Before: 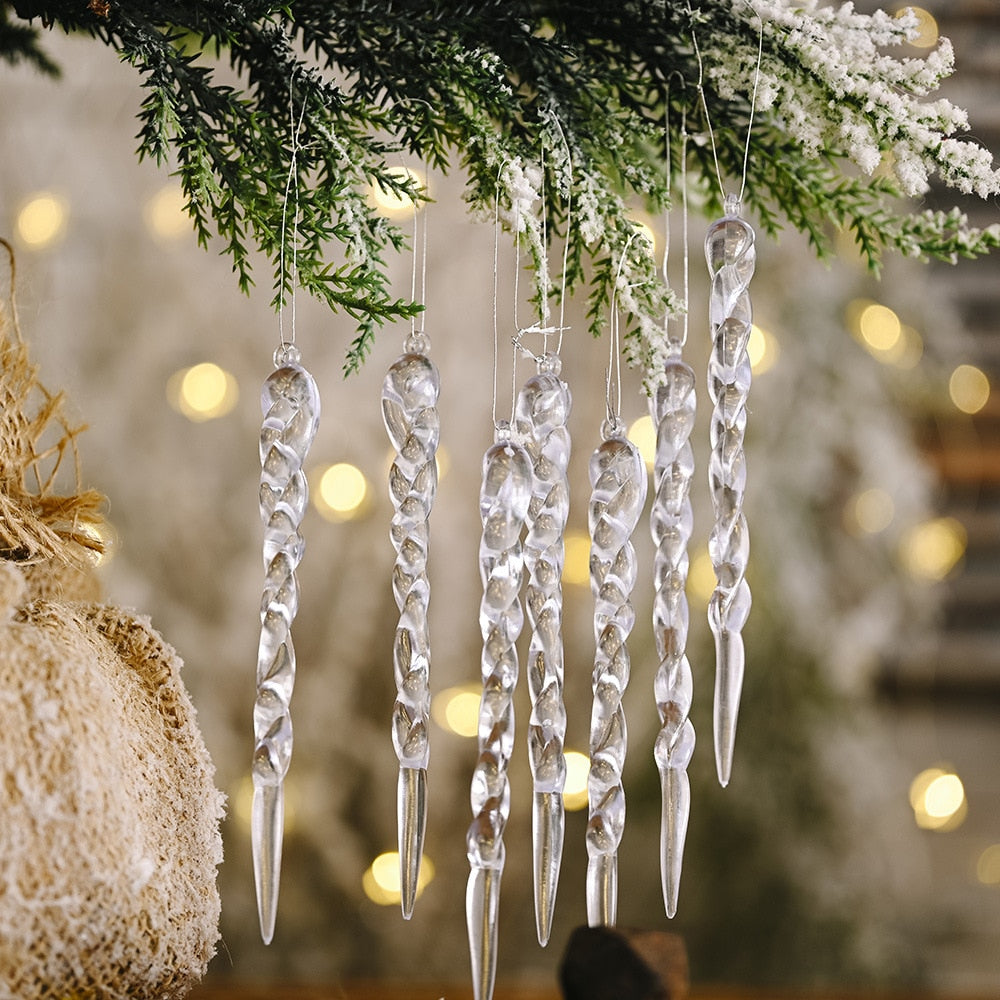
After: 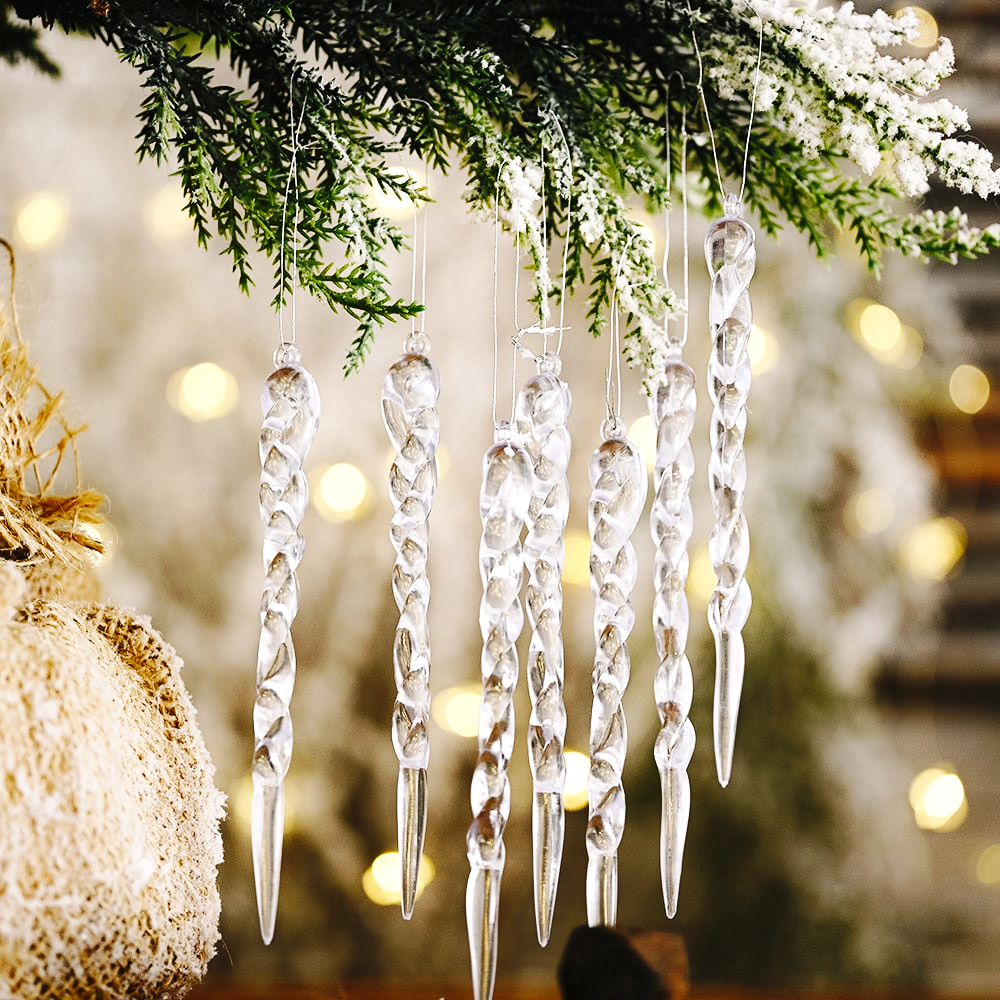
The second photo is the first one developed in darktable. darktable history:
base curve: curves: ch0 [(0, 0) (0.036, 0.025) (0.121, 0.166) (0.206, 0.329) (0.605, 0.79) (1, 1)], preserve colors none
exposure: compensate highlight preservation false
tone equalizer: -8 EV -0.001 EV, -7 EV 0.001 EV, -6 EV -0.002 EV, -5 EV -0.003 EV, -4 EV -0.062 EV, -3 EV -0.222 EV, -2 EV -0.267 EV, -1 EV 0.105 EV, +0 EV 0.303 EV
